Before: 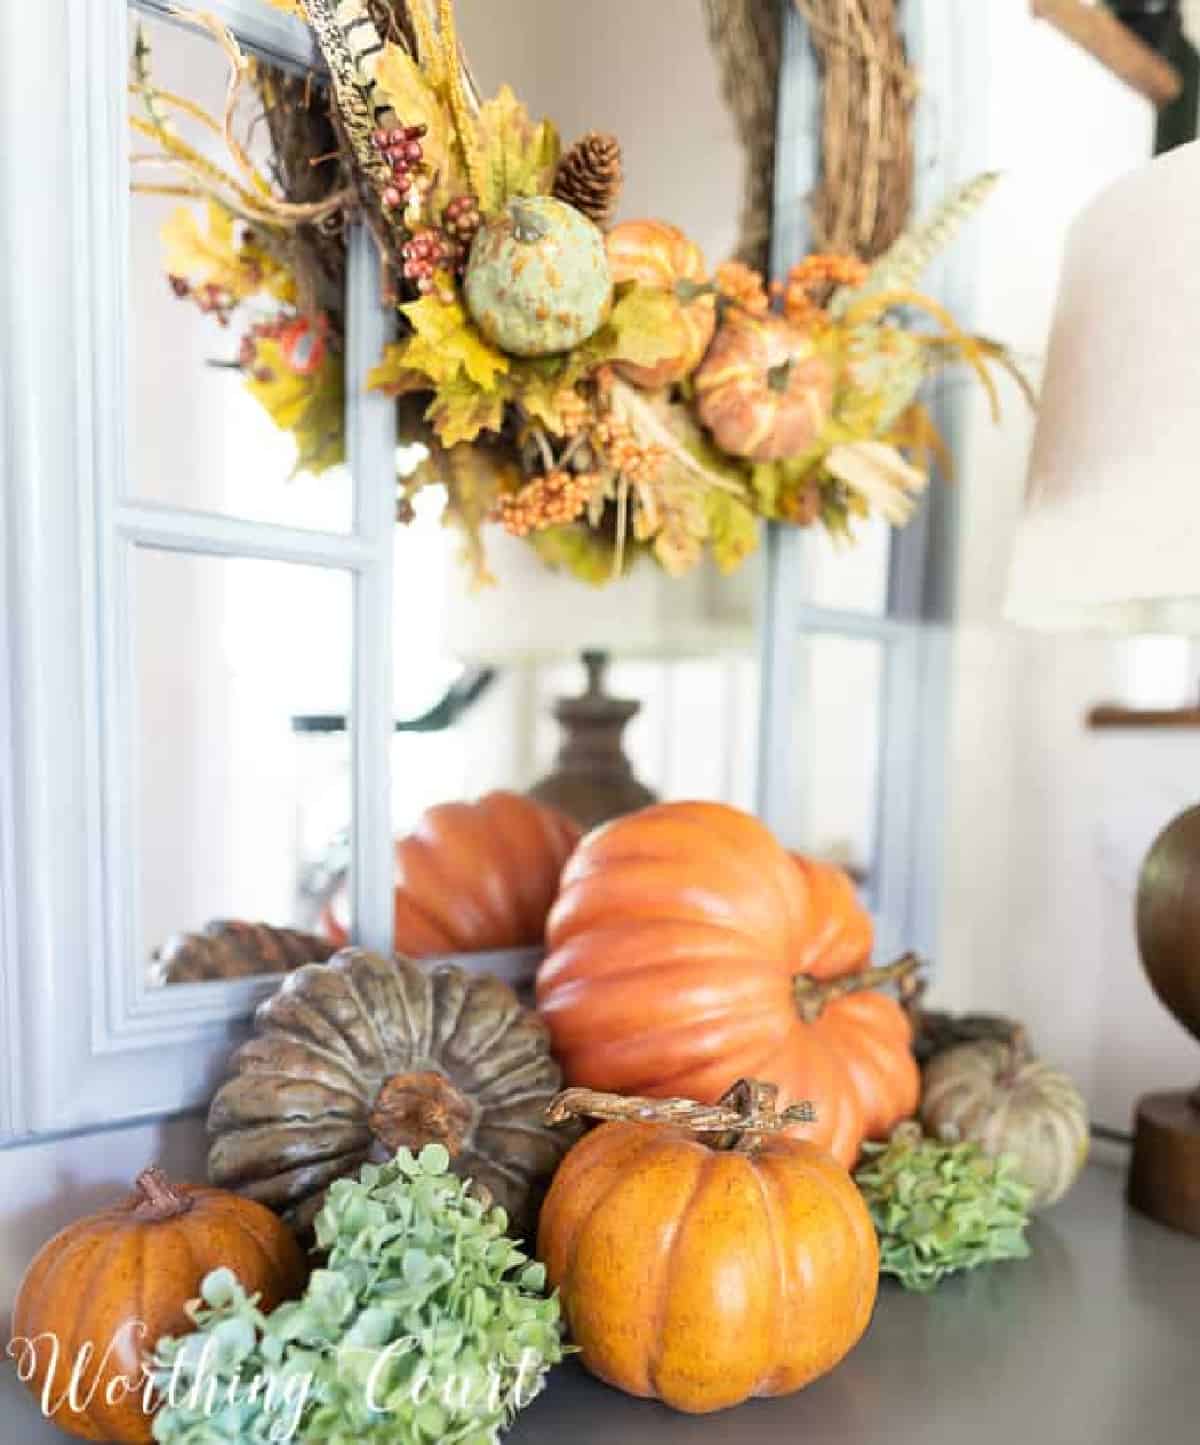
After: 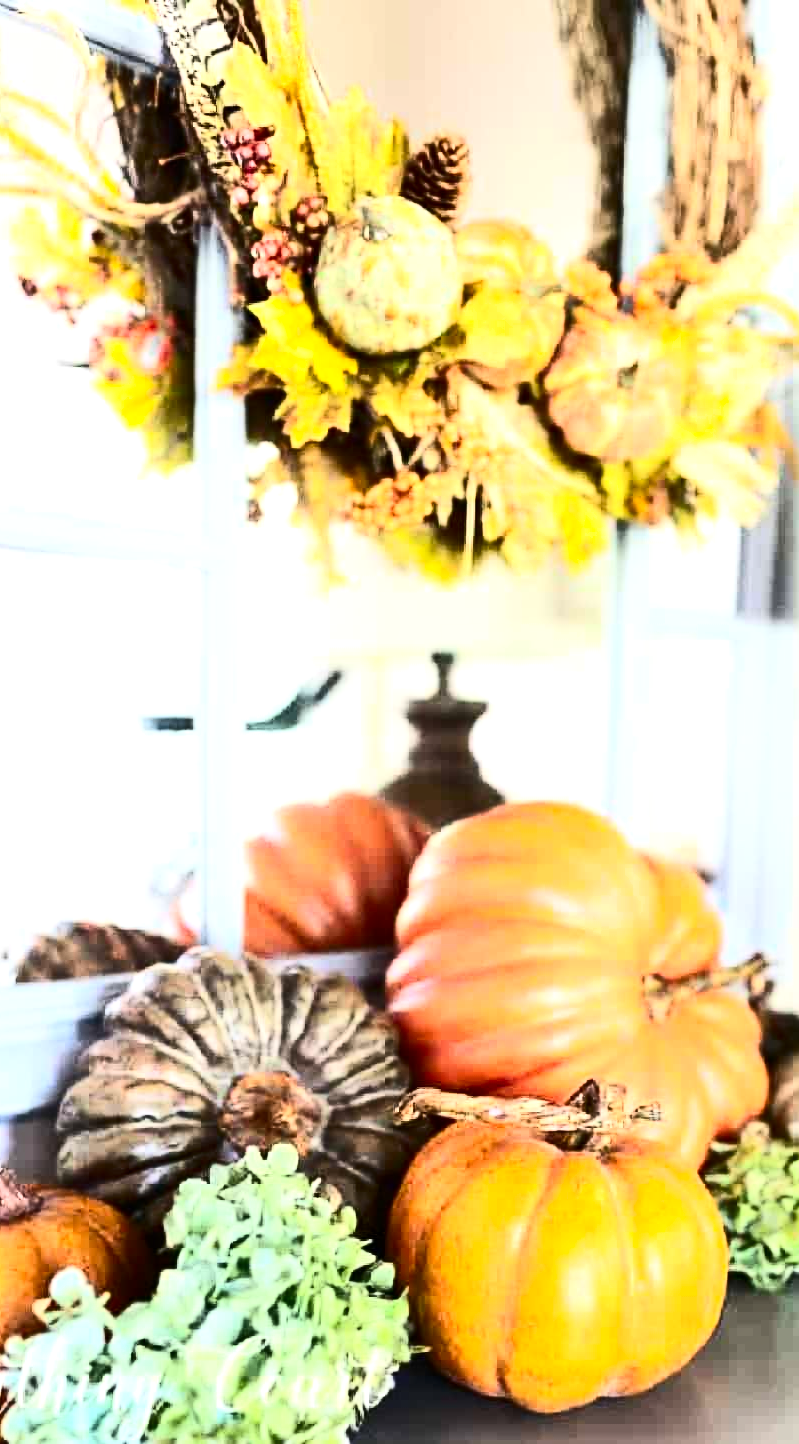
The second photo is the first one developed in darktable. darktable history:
crop and rotate: left 12.648%, right 20.685%
contrast brightness saturation: contrast 0.4, brightness 0.1, saturation 0.21
tone equalizer: -8 EV -0.75 EV, -7 EV -0.7 EV, -6 EV -0.6 EV, -5 EV -0.4 EV, -3 EV 0.4 EV, -2 EV 0.6 EV, -1 EV 0.7 EV, +0 EV 0.75 EV, edges refinement/feathering 500, mask exposure compensation -1.57 EV, preserve details no
shadows and highlights: shadows 37.27, highlights -28.18, soften with gaussian
